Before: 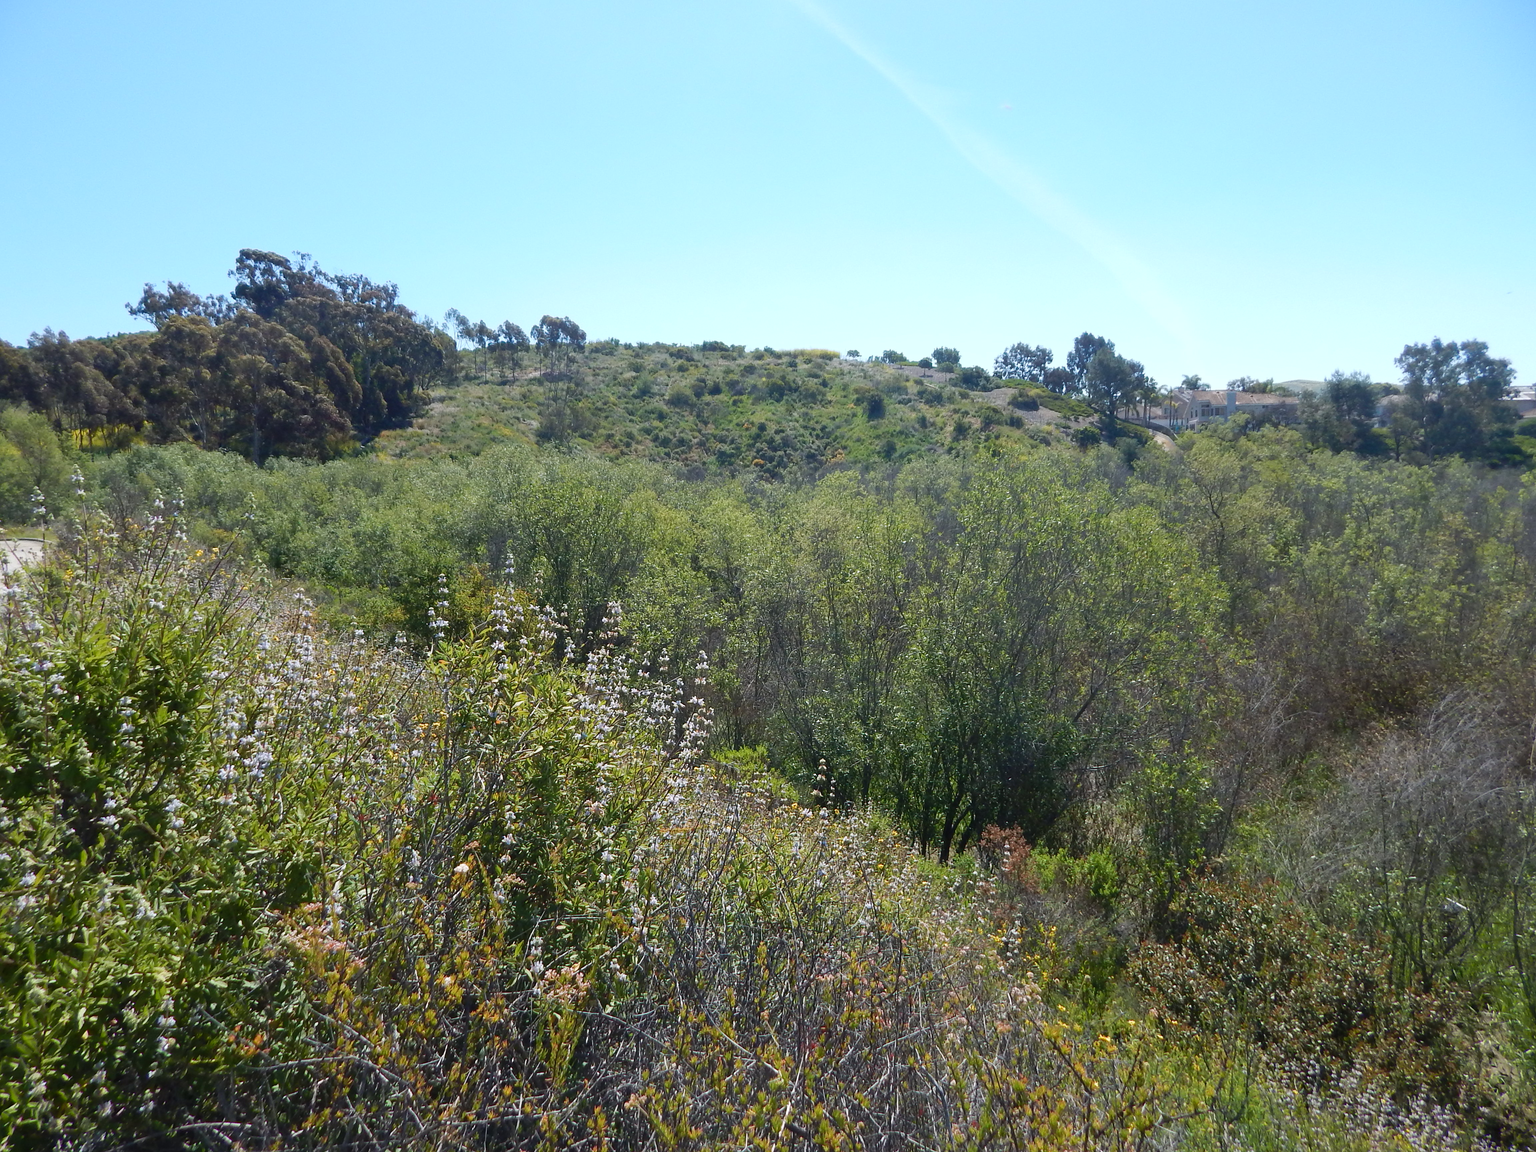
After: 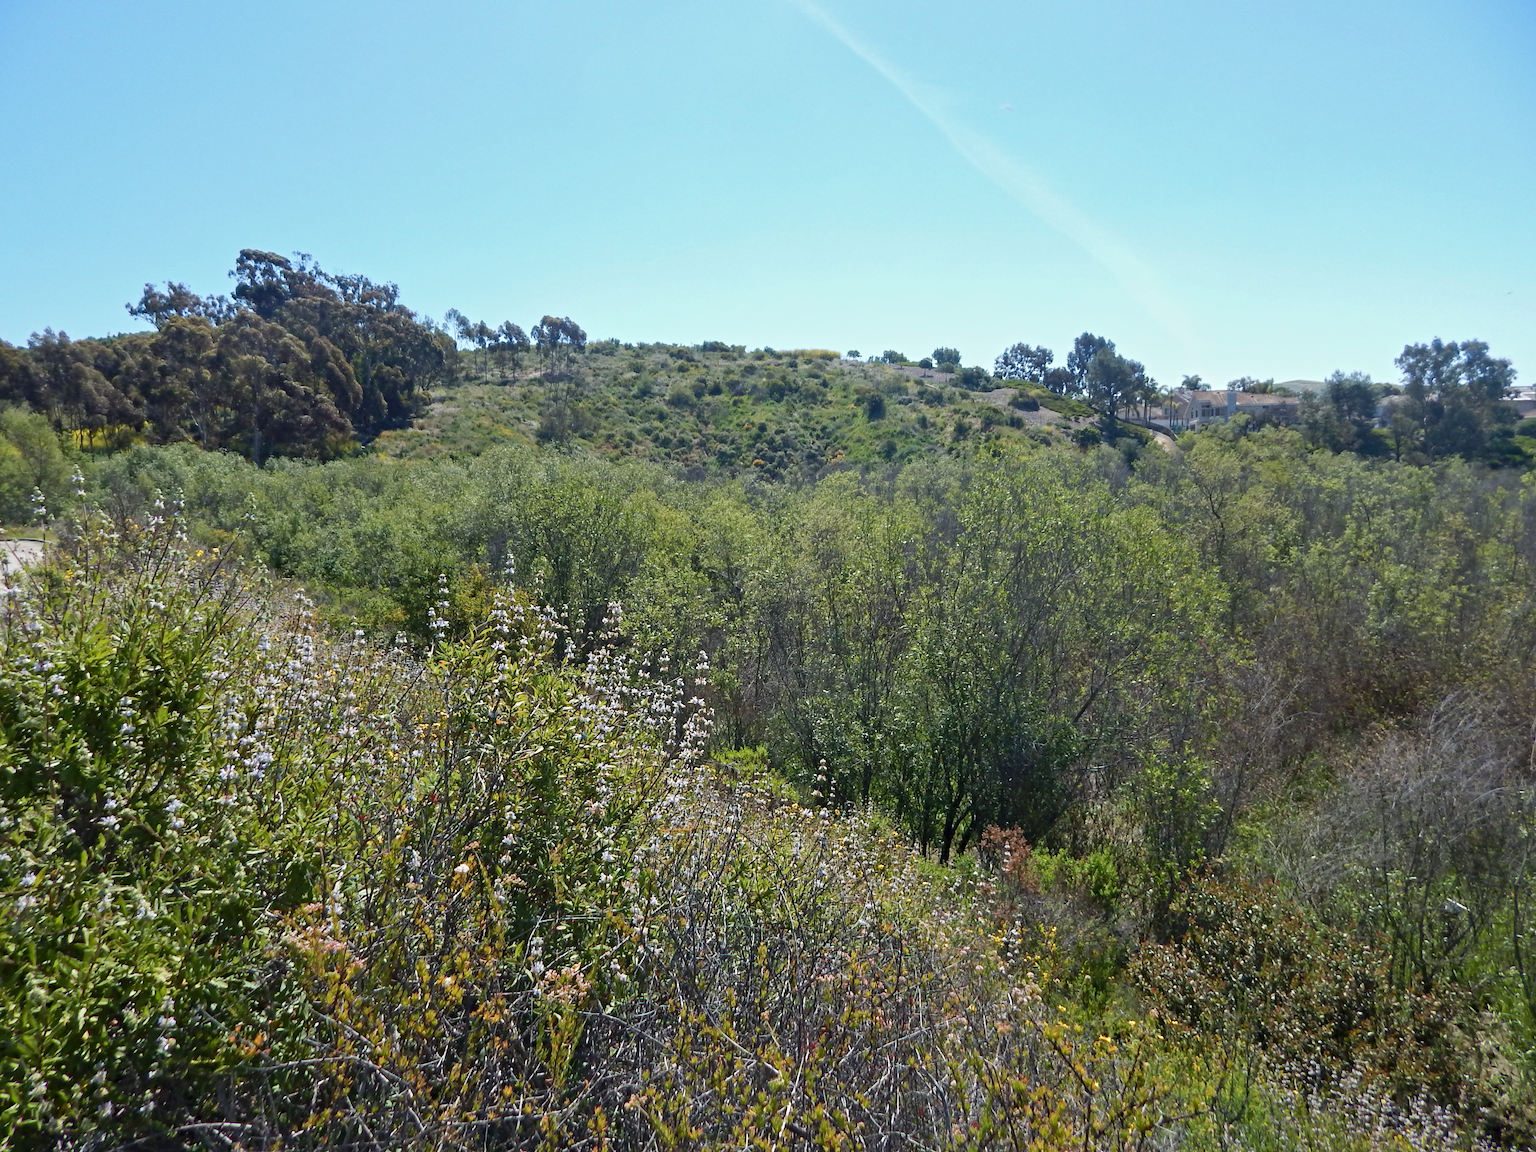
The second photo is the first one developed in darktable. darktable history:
contrast equalizer: y [[0.5, 0.5, 0.544, 0.569, 0.5, 0.5], [0.5 ×6], [0.5 ×6], [0 ×6], [0 ×6]]
shadows and highlights: shadows 25, white point adjustment -3, highlights -30
